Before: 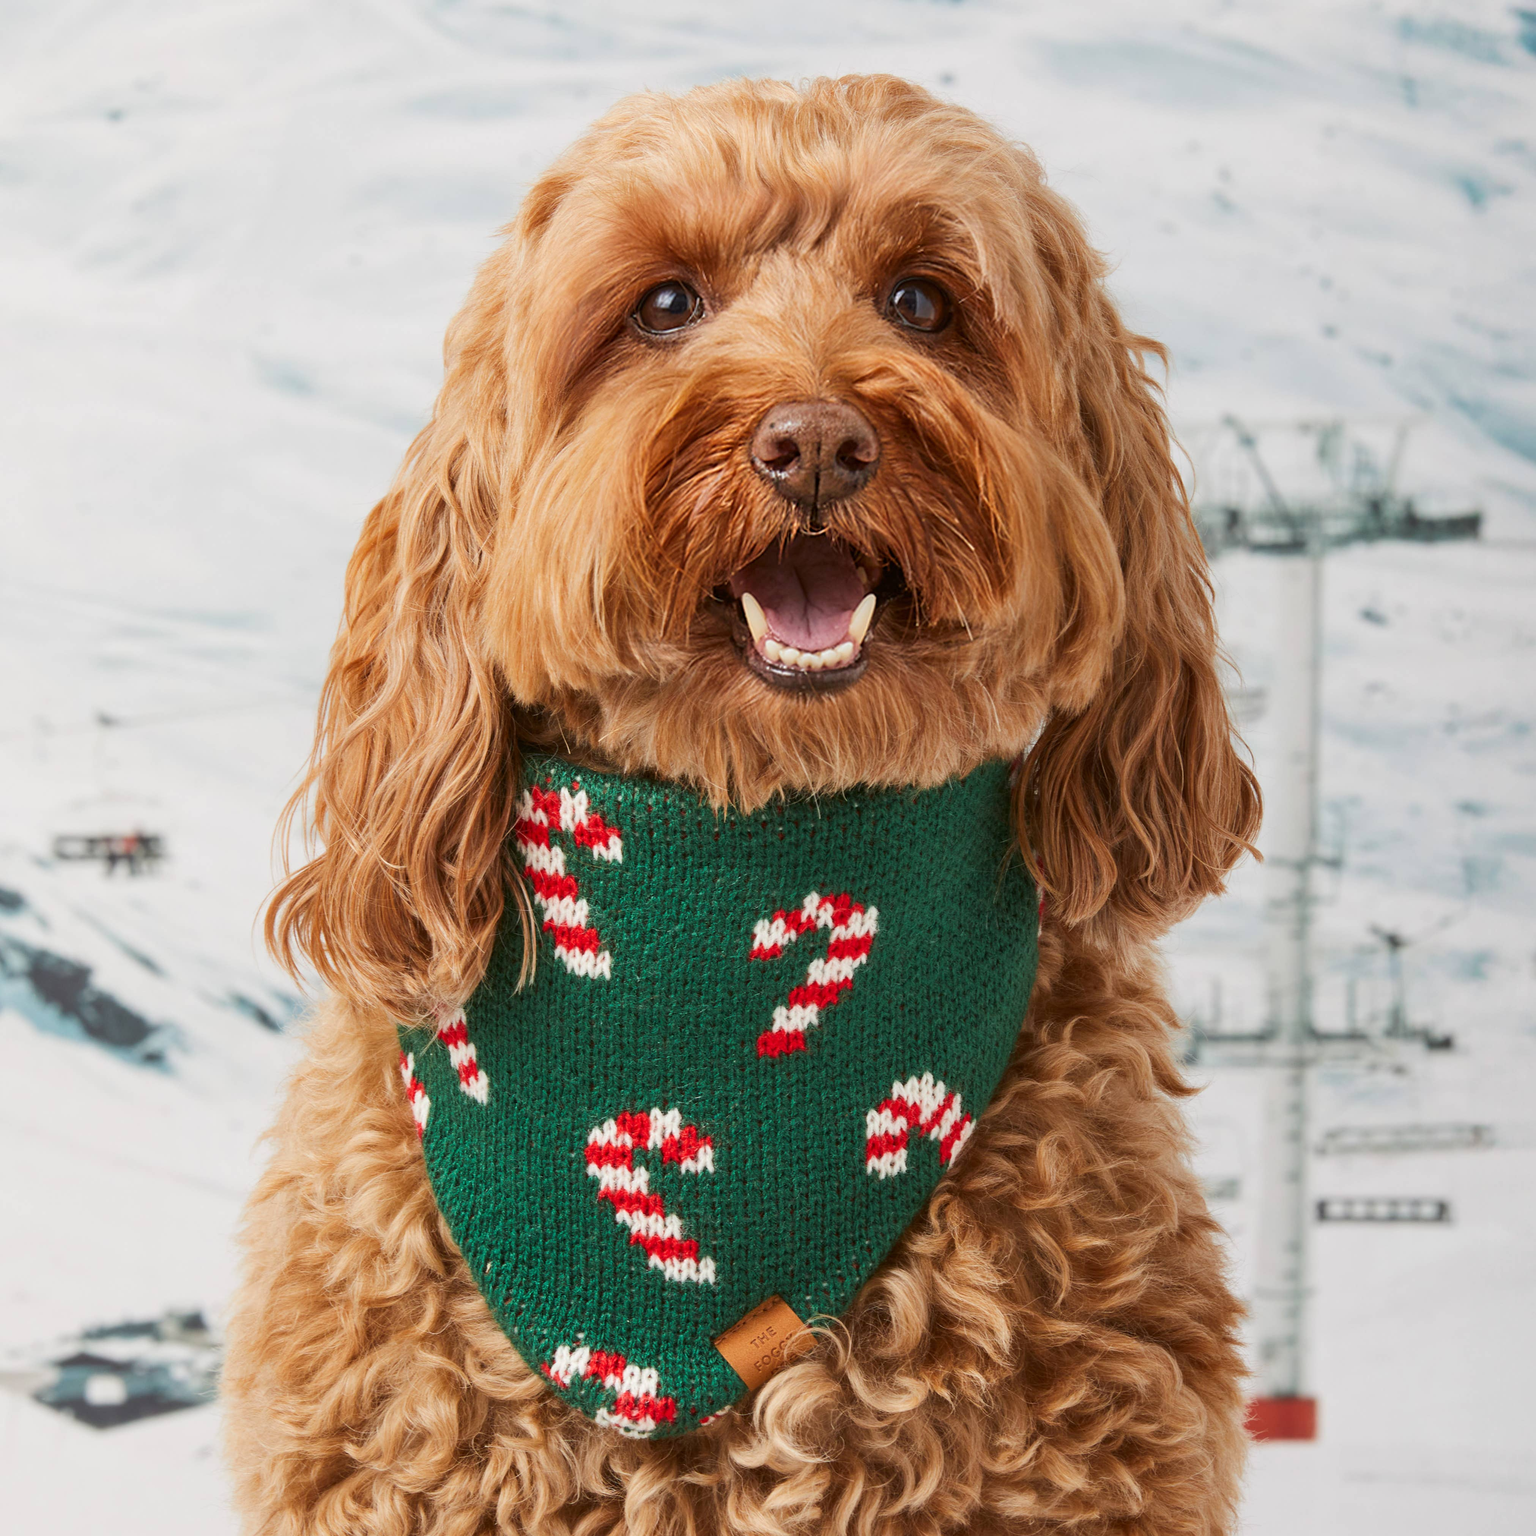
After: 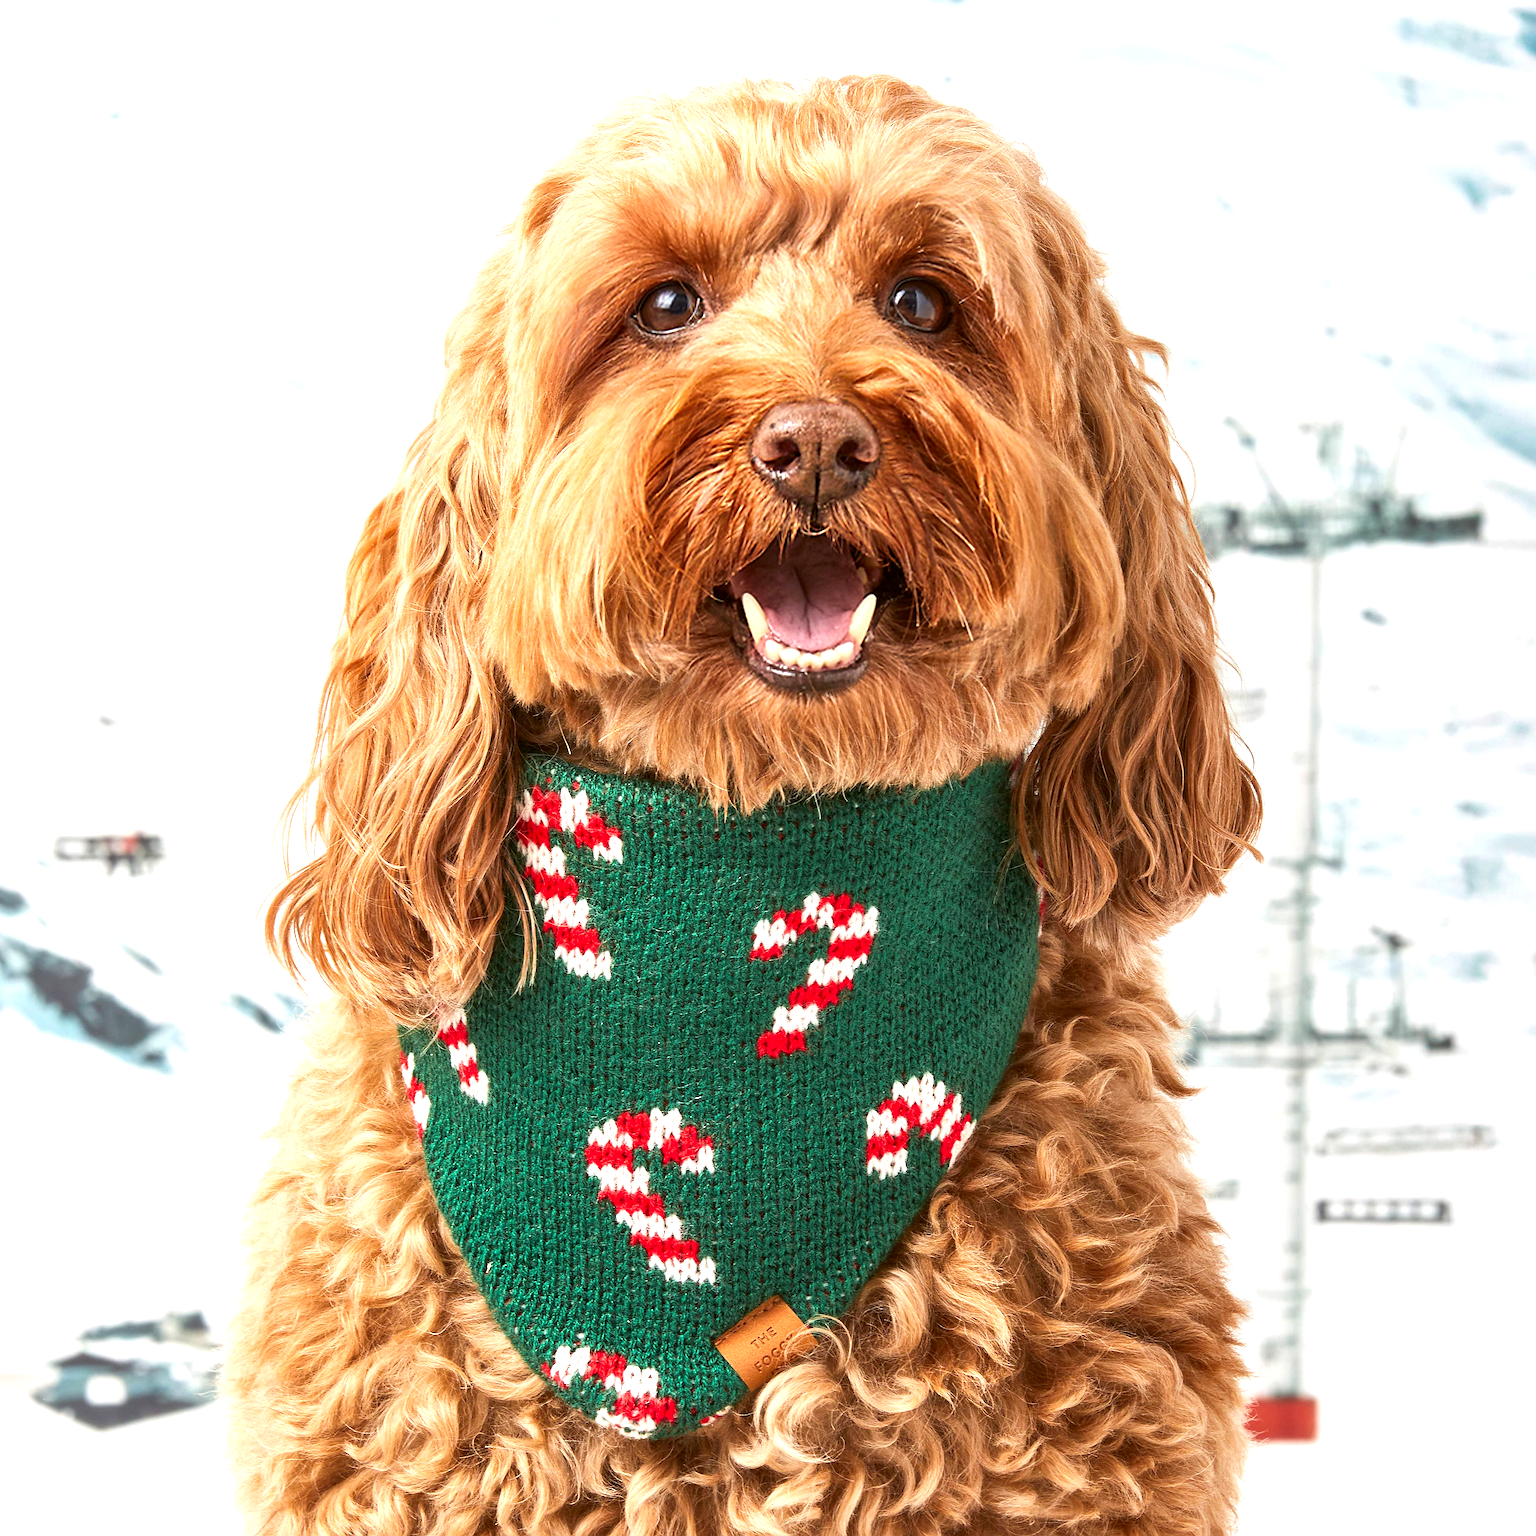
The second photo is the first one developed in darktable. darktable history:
local contrast: mode bilateral grid, contrast 20, coarseness 50, detail 120%, midtone range 0.2
sharpen: radius 1.4, amount 1.25, threshold 0.7
color balance: contrast -0.5%
levels: levels [0, 0.394, 0.787]
